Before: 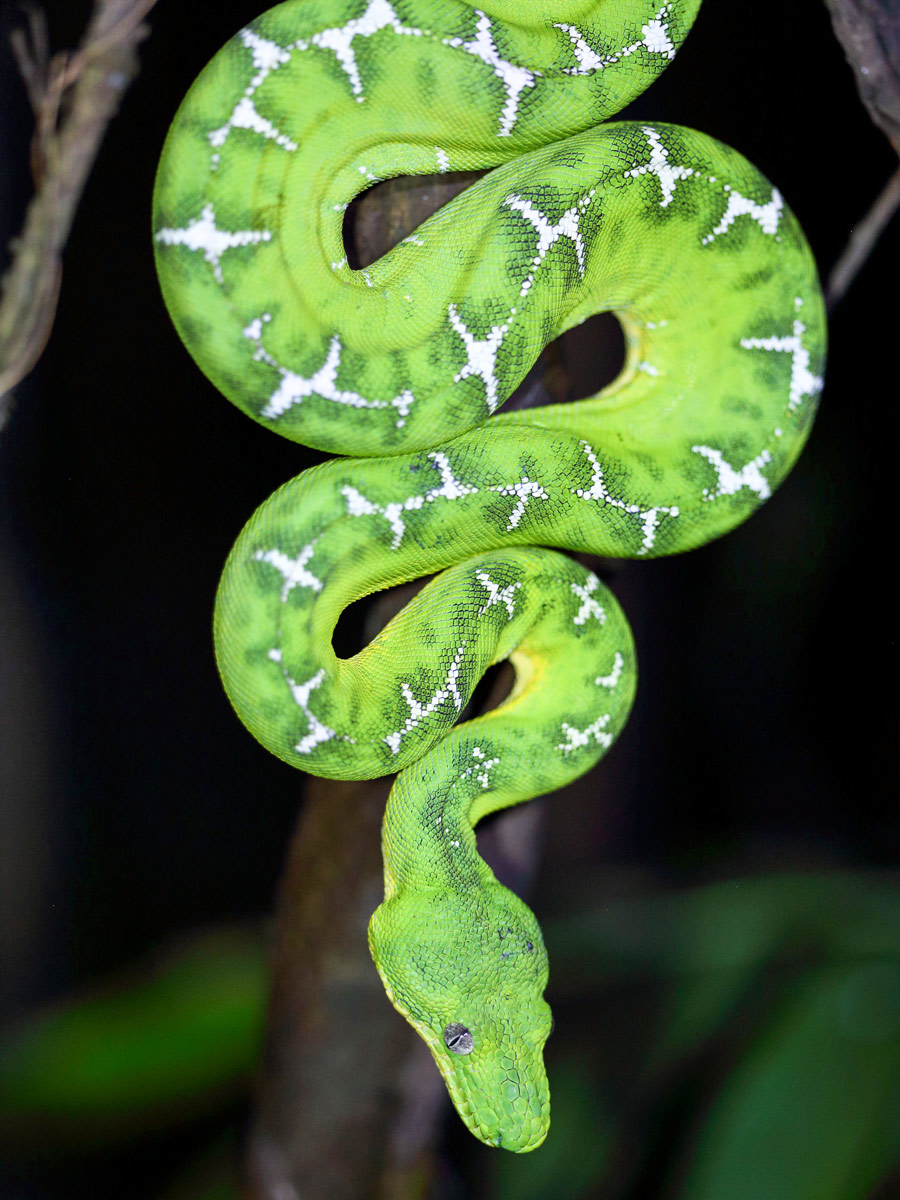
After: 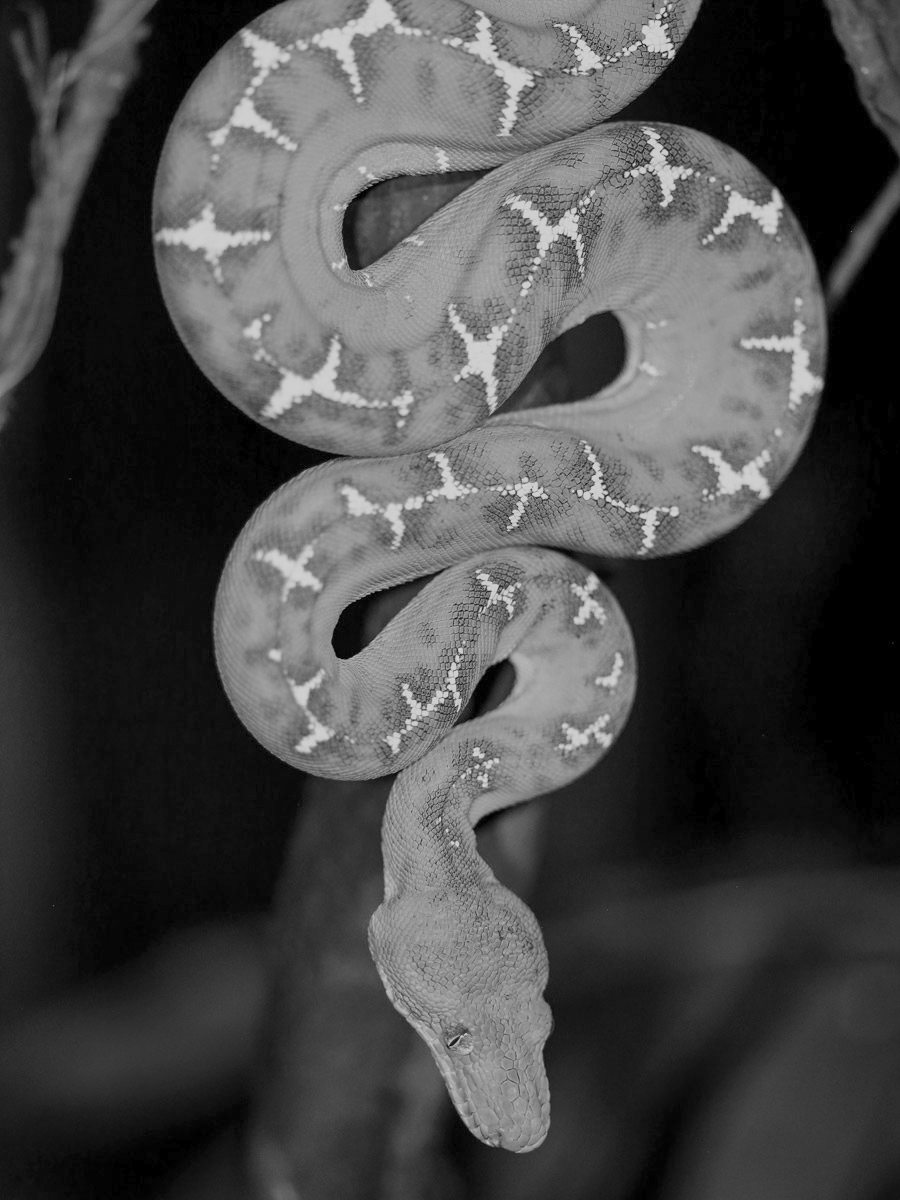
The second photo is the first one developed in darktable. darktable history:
color calibration: output gray [0.246, 0.254, 0.501, 0], gray › normalize channels true, illuminant same as pipeline (D50), adaptation XYZ, x 0.346, y 0.359, gamut compression 0
color balance rgb: perceptual saturation grading › global saturation -27.94%, hue shift -2.27°, contrast -21.26%
